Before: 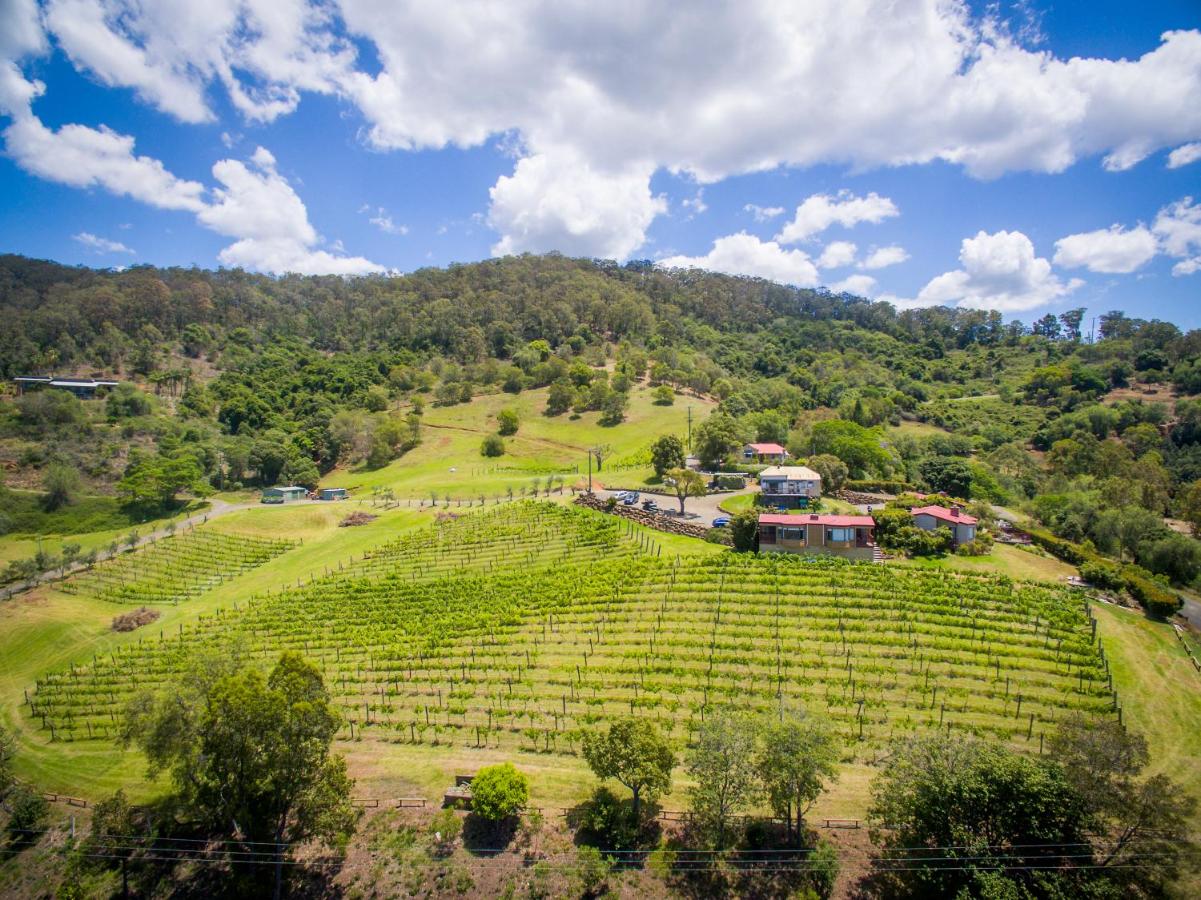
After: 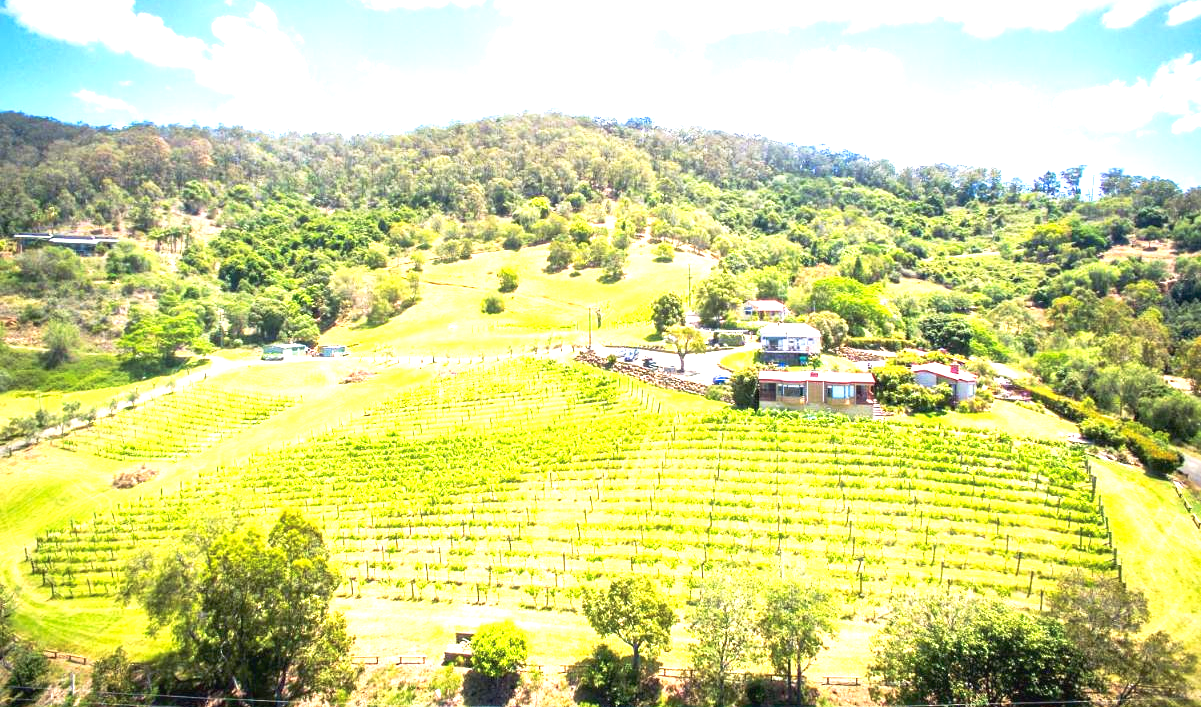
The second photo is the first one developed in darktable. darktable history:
crop and rotate: top 15.963%, bottom 5.47%
tone curve: curves: ch0 [(0, 0.024) (0.119, 0.146) (0.474, 0.464) (0.718, 0.721) (0.817, 0.839) (1, 0.998)]; ch1 [(0, 0) (0.377, 0.416) (0.439, 0.451) (0.477, 0.477) (0.501, 0.497) (0.538, 0.544) (0.58, 0.602) (0.664, 0.676) (0.783, 0.804) (1, 1)]; ch2 [(0, 0) (0.38, 0.405) (0.463, 0.456) (0.498, 0.497) (0.524, 0.535) (0.578, 0.576) (0.648, 0.665) (1, 1)], preserve colors none
exposure: exposure 2.009 EV, compensate exposure bias true, compensate highlight preservation false
